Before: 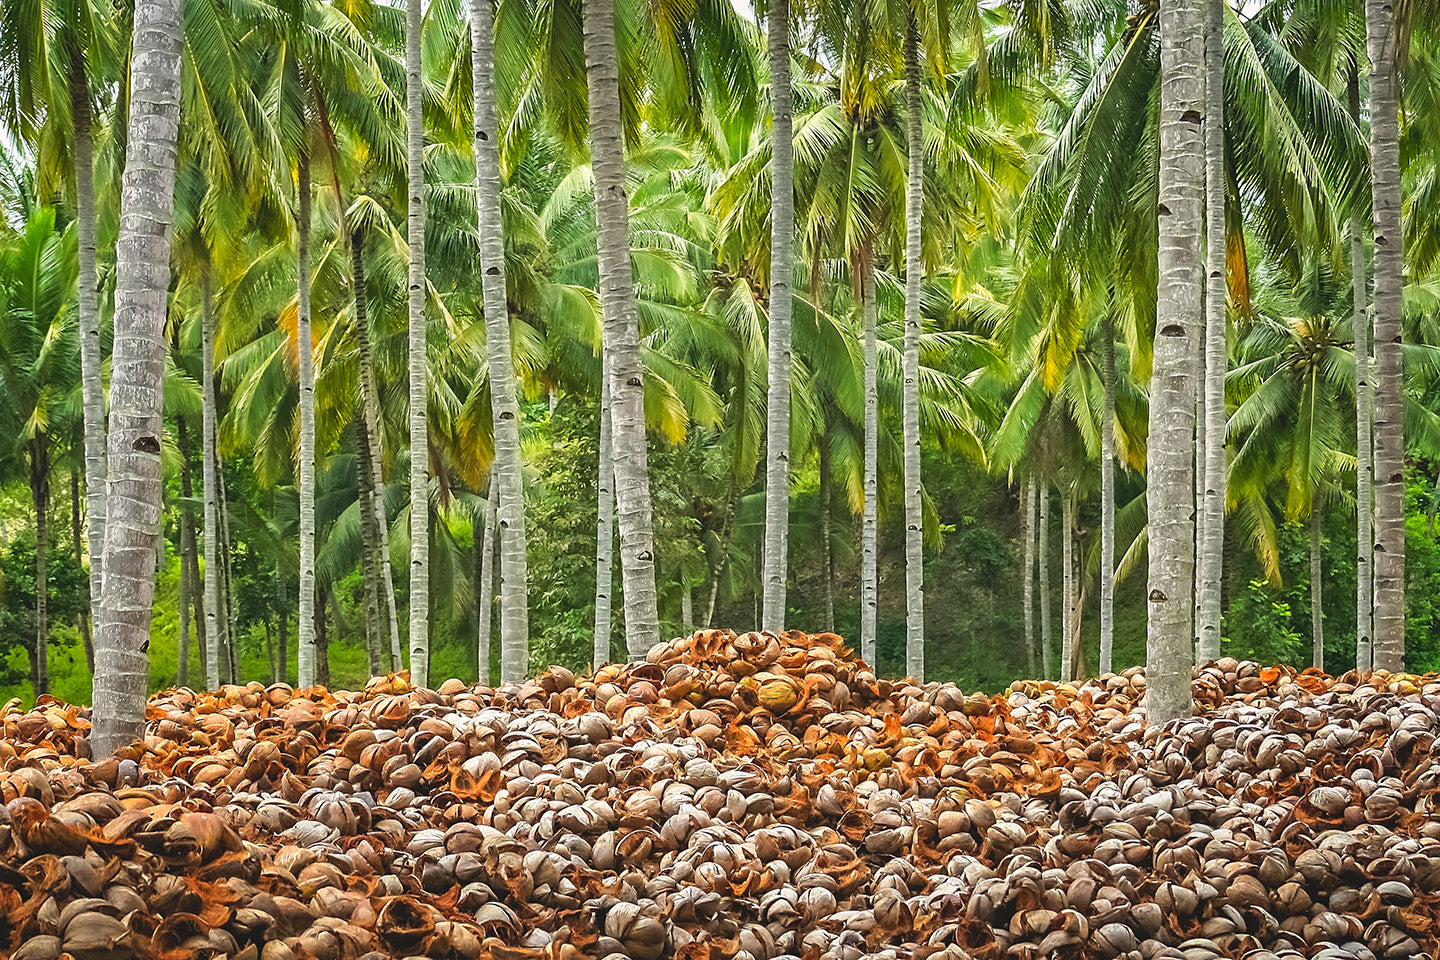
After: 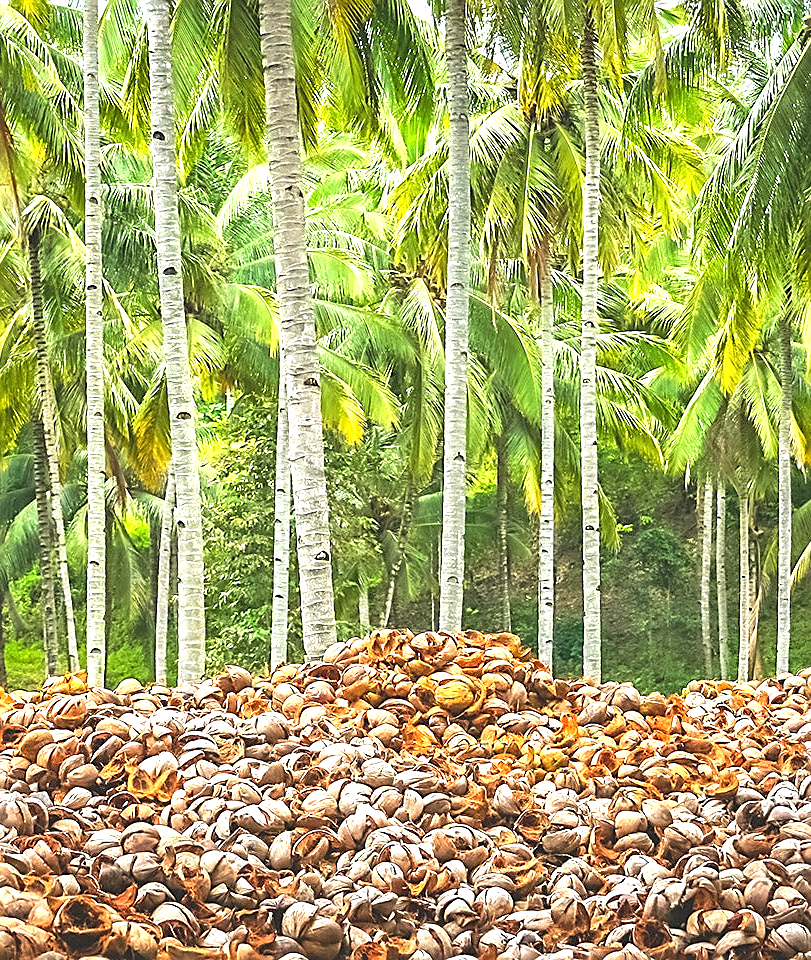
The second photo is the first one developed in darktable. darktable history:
crop and rotate: left 22.445%, right 21.177%
exposure: black level correction 0, exposure 1.199 EV, compensate highlight preservation false
sharpen: on, module defaults
